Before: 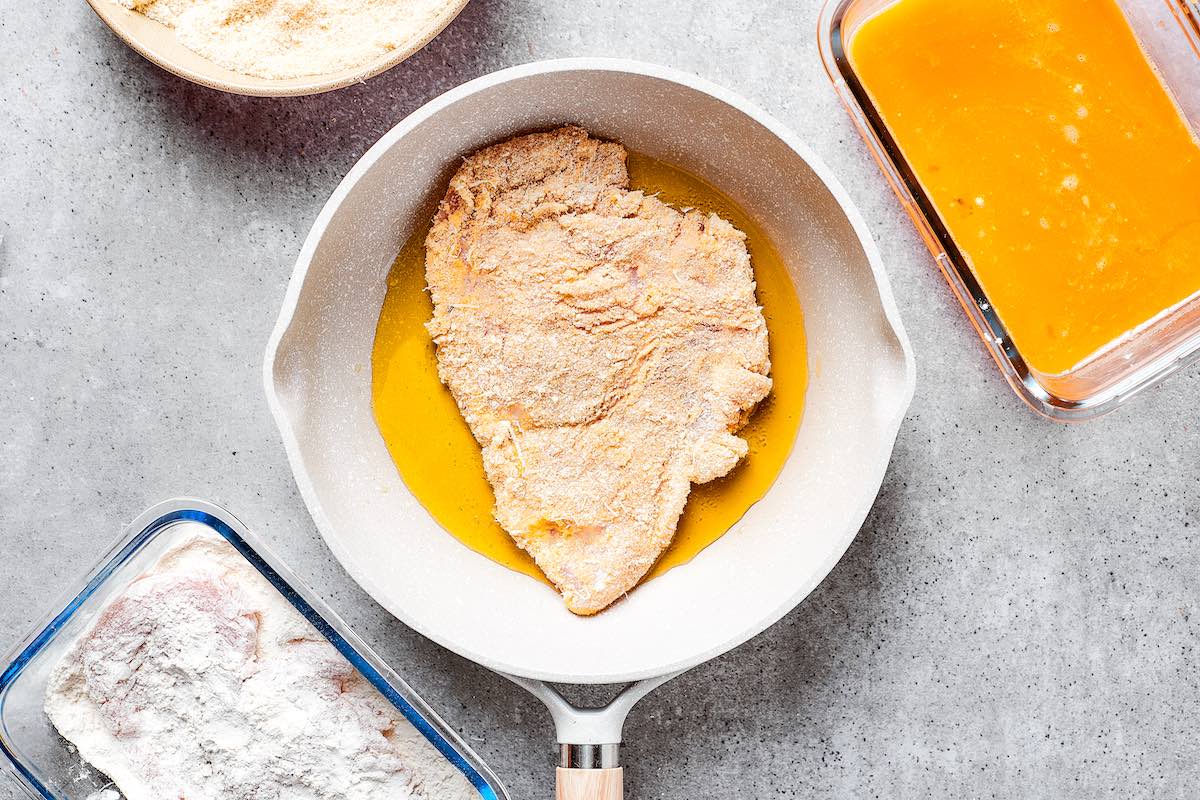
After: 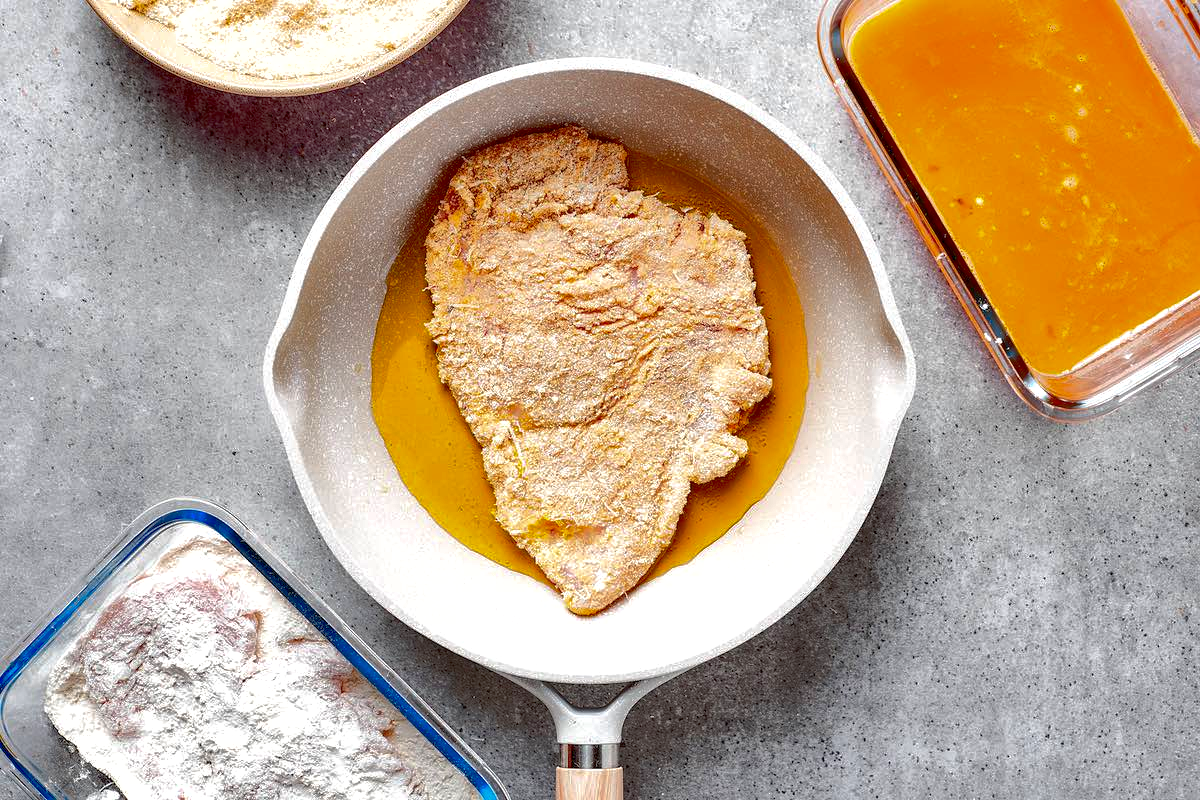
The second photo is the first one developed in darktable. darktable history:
exposure: black level correction 0.001, exposure 0.14 EV, compensate highlight preservation false
shadows and highlights: on, module defaults
contrast brightness saturation: brightness -0.25, saturation 0.2
